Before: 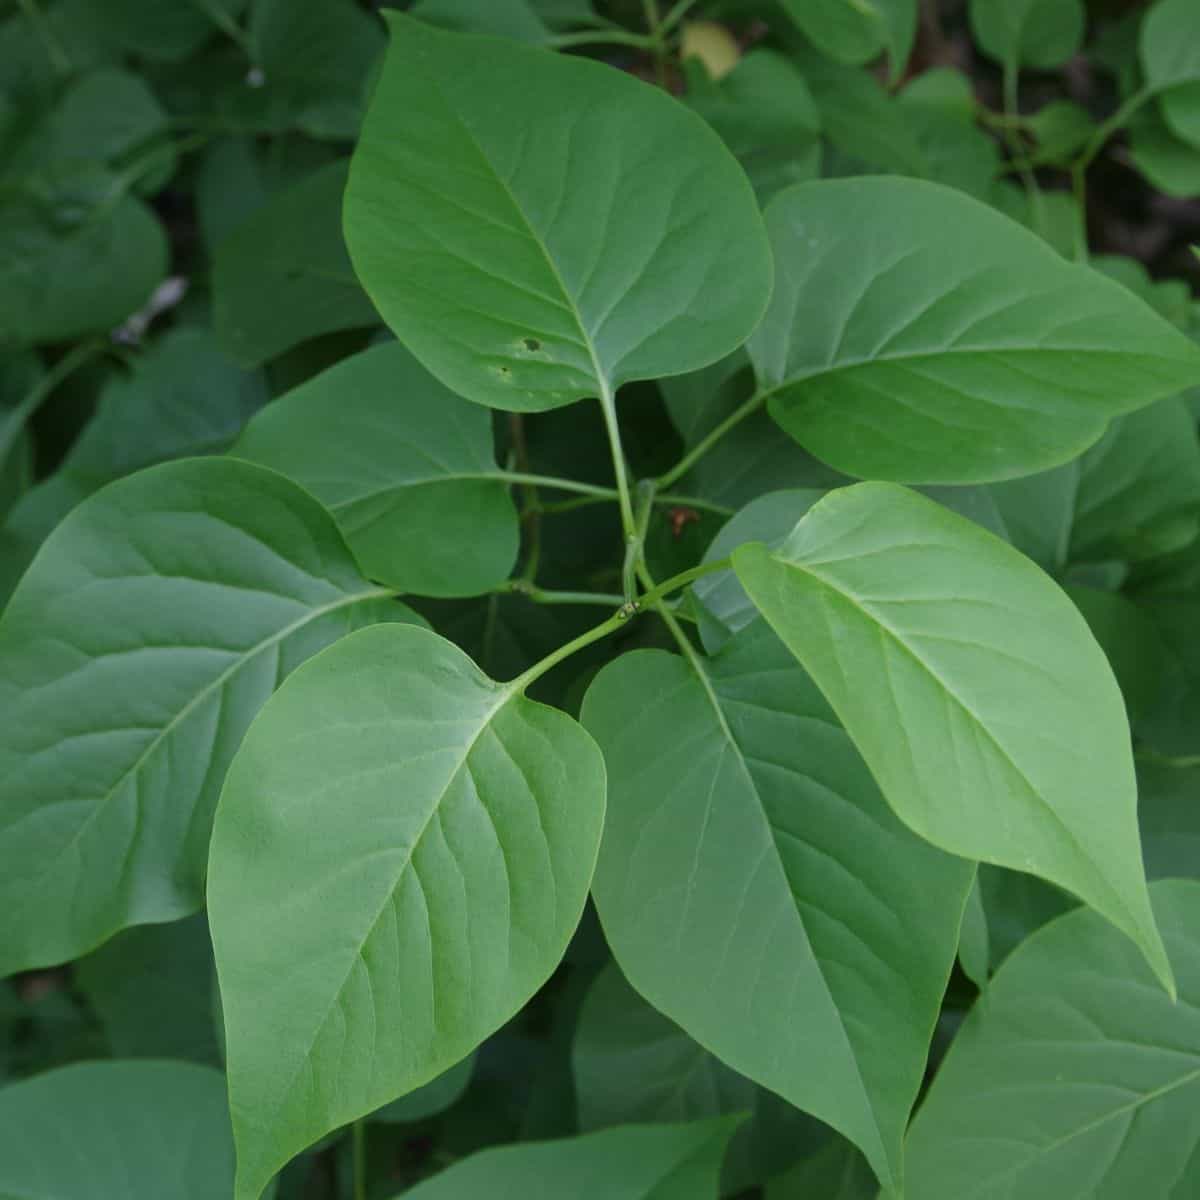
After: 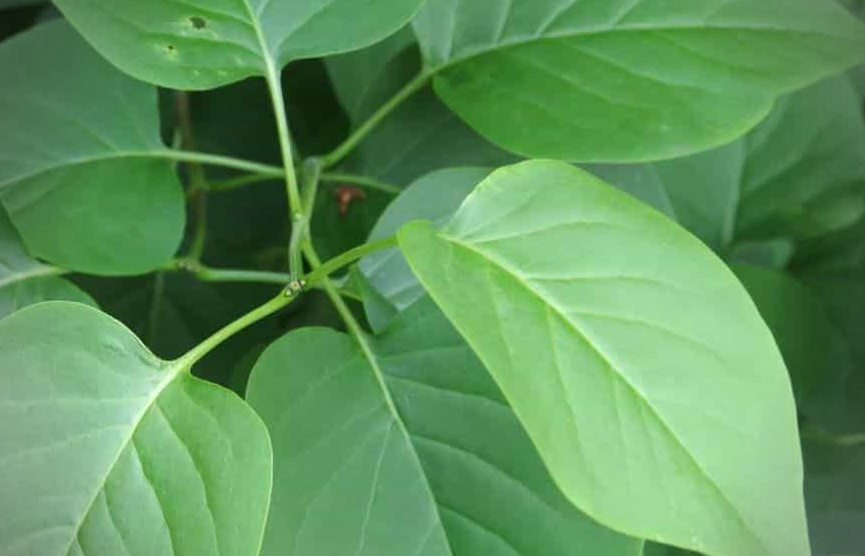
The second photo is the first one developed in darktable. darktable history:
crop and rotate: left 27.843%, top 26.84%, bottom 26.814%
vignetting: brightness -0.527, saturation -0.52
exposure: black level correction 0, exposure 0.703 EV, compensate highlight preservation false
